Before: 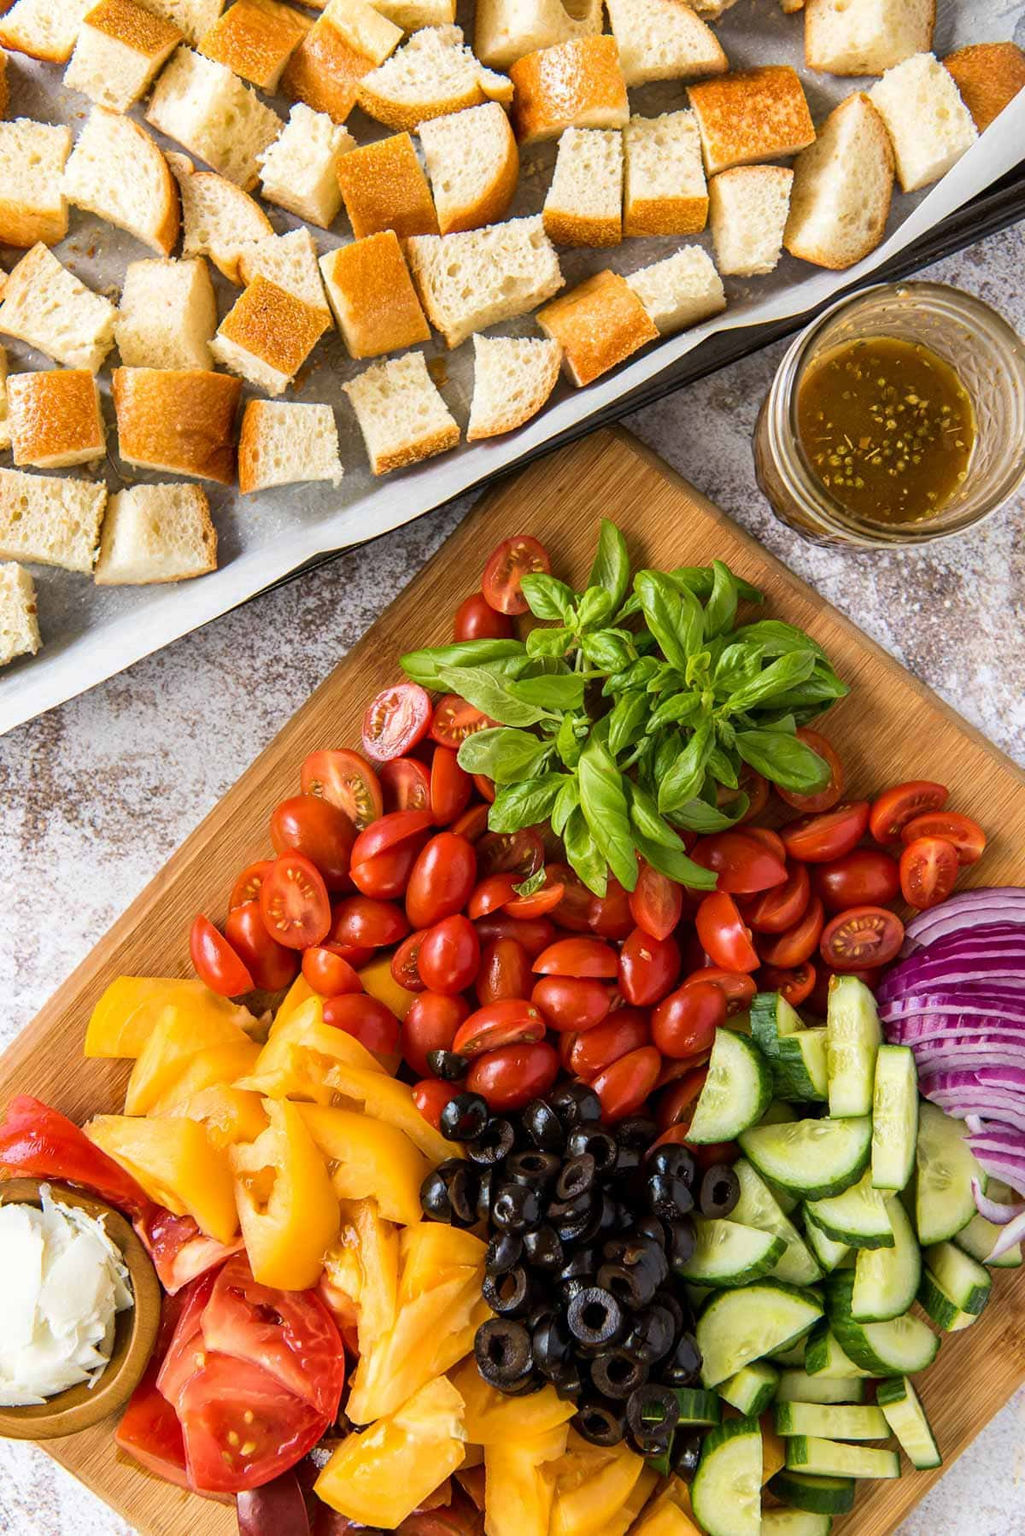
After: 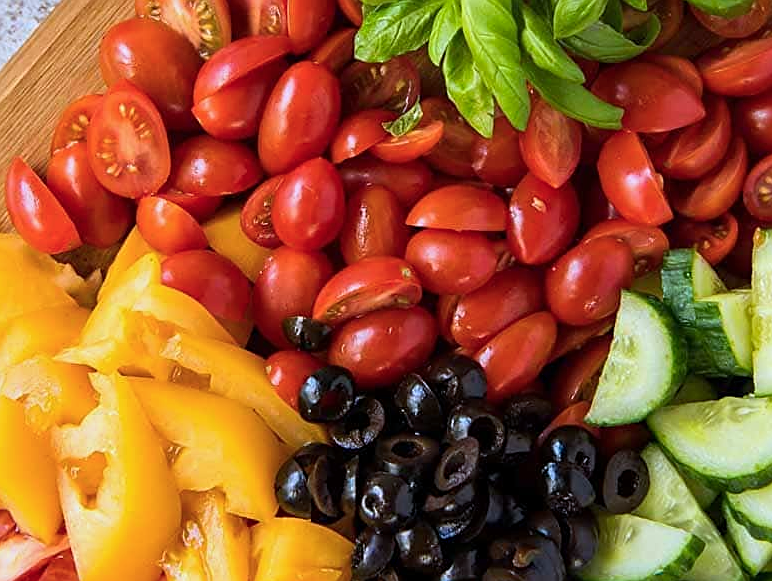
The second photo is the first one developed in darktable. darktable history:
sharpen: on, module defaults
crop: left 18.101%, top 50.779%, right 17.562%, bottom 16.86%
color calibration: output R [0.994, 0.059, -0.119, 0], output G [-0.036, 1.09, -0.119, 0], output B [0.078, -0.108, 0.961, 0], illuminant custom, x 0.371, y 0.382, temperature 4282.62 K
